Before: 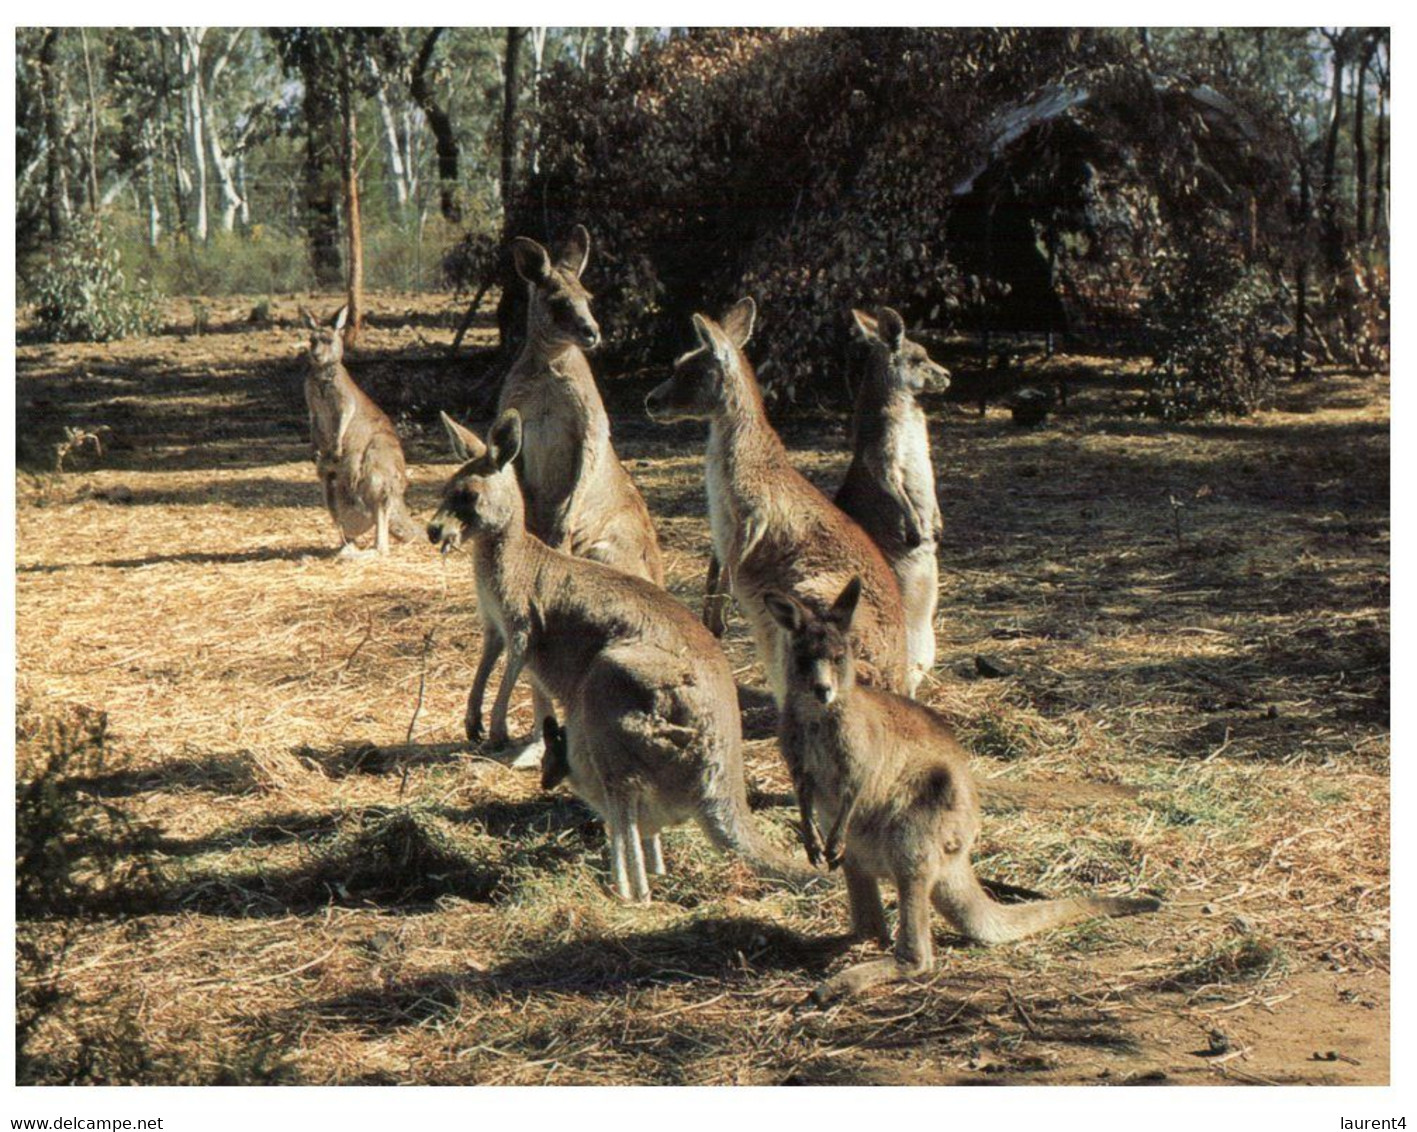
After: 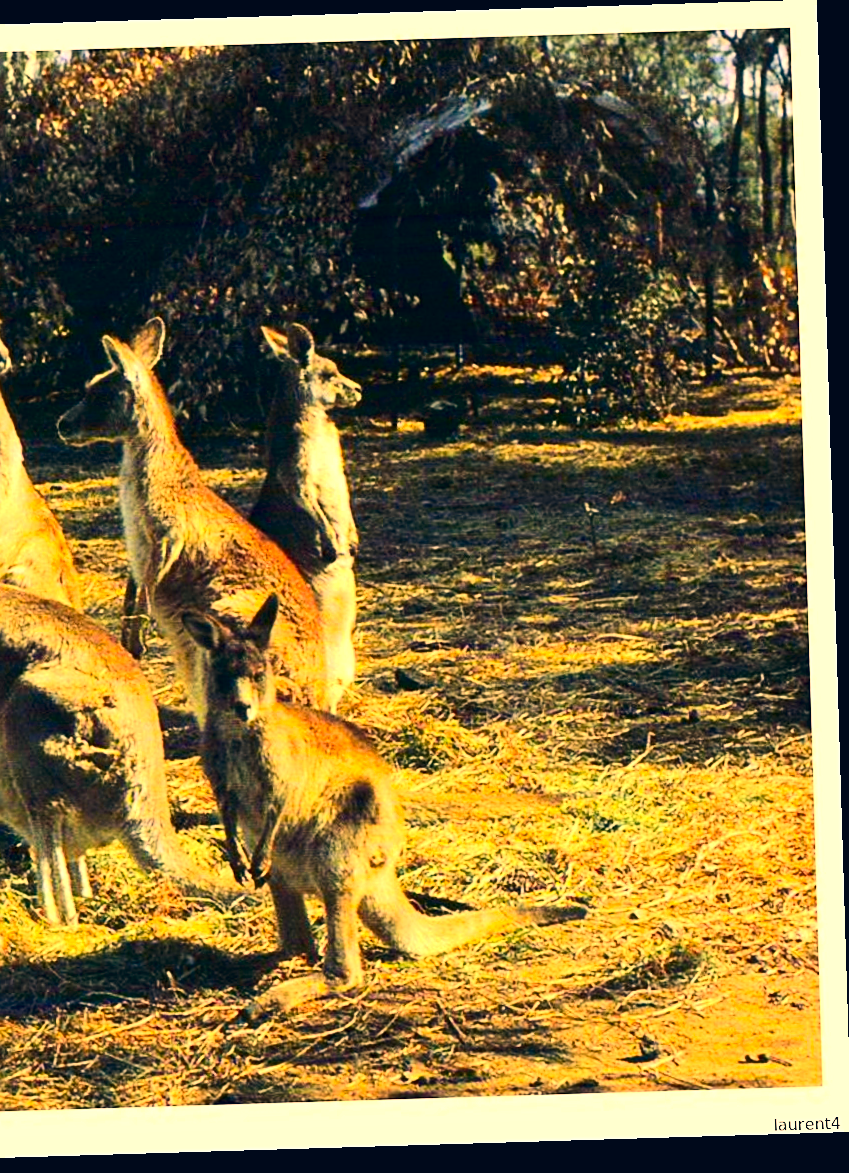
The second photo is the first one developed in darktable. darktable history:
contrast brightness saturation: contrast 0.26, brightness 0.02, saturation 0.87
crop: left 41.402%
exposure: black level correction 0, exposure 0.6 EV, compensate highlight preservation false
white balance: red 1.045, blue 0.932
color correction: highlights a* 10.32, highlights b* 14.66, shadows a* -9.59, shadows b* -15.02
sharpen: on, module defaults
rotate and perspective: rotation -1.75°, automatic cropping off
